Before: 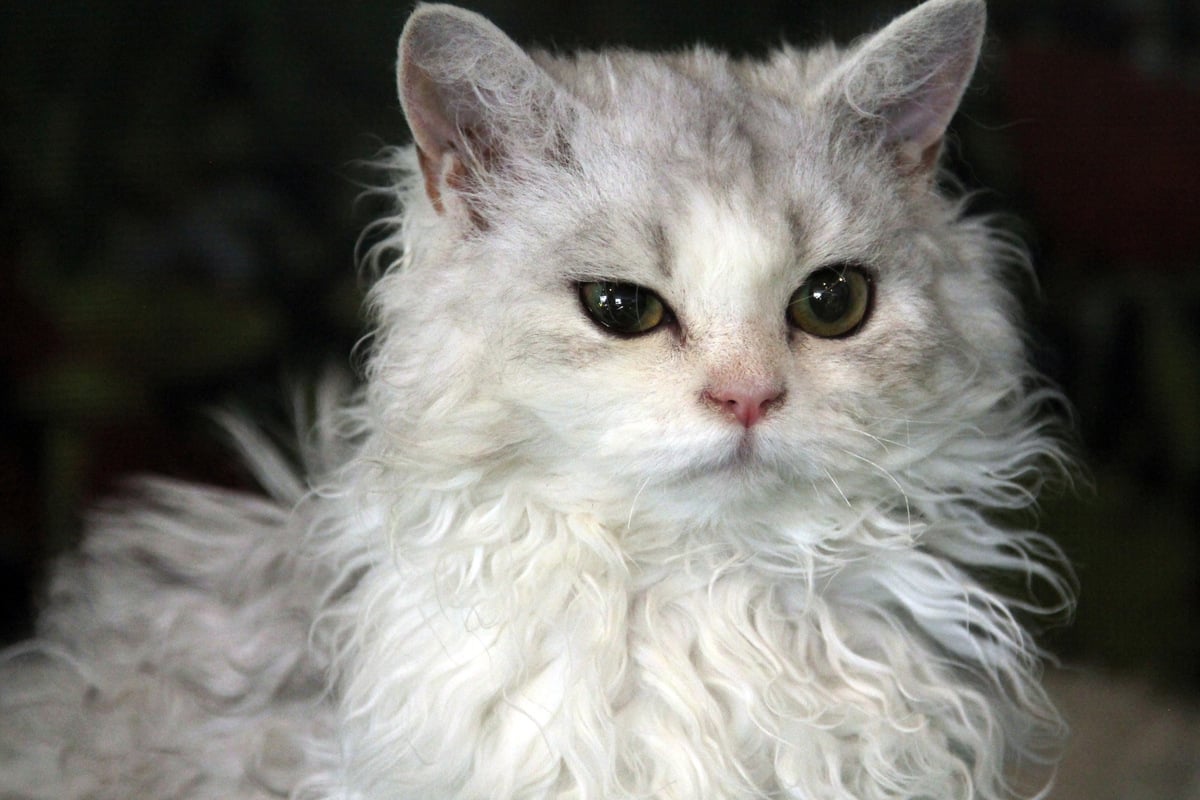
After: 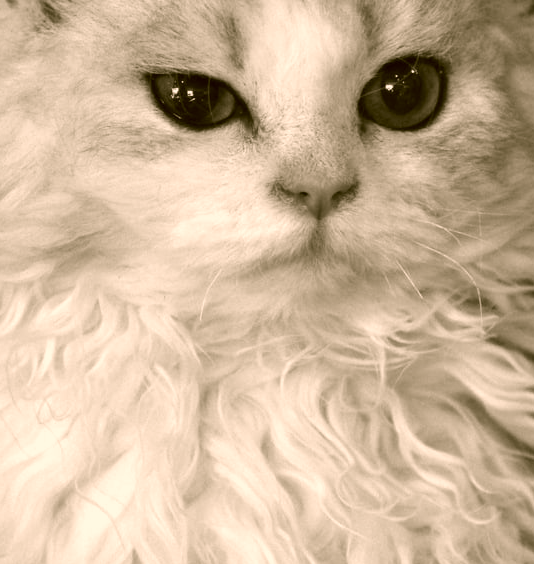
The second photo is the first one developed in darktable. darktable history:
crop: left 35.678%, top 26.022%, right 19.794%, bottom 3.415%
color calibration: output gray [0.267, 0.423, 0.261, 0], gray › normalize channels true, illuminant Planckian (black body), x 0.376, y 0.373, temperature 4106.49 K, gamut compression 0.022
color correction: highlights a* 8.24, highlights b* 15.09, shadows a* -0.363, shadows b* 26.43
